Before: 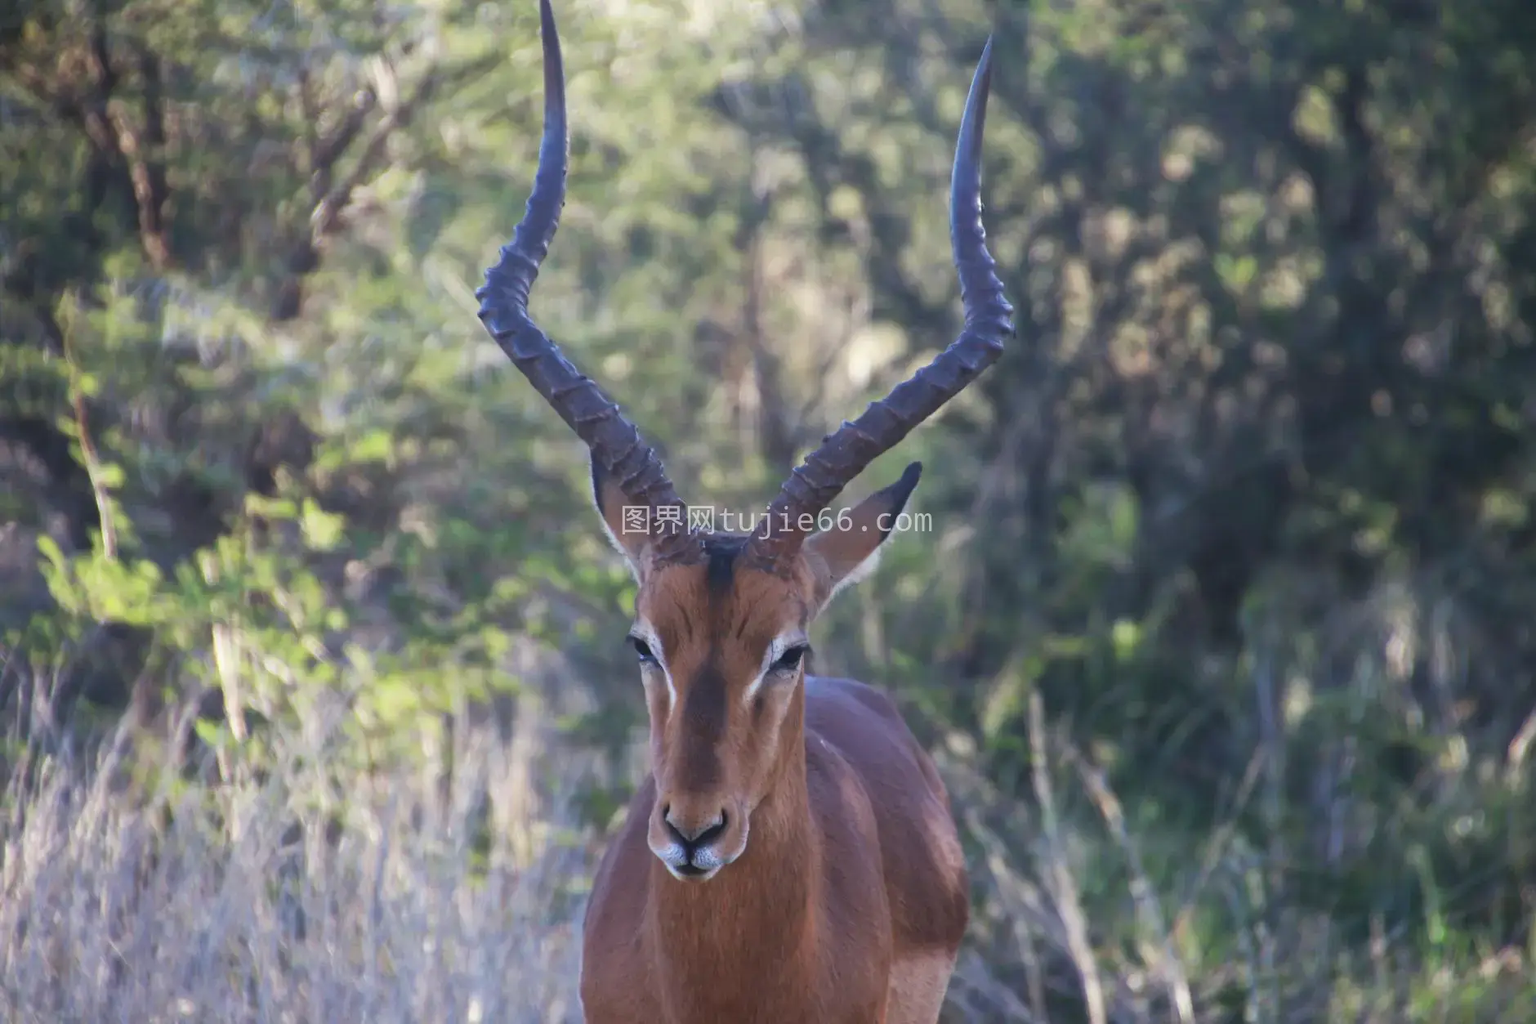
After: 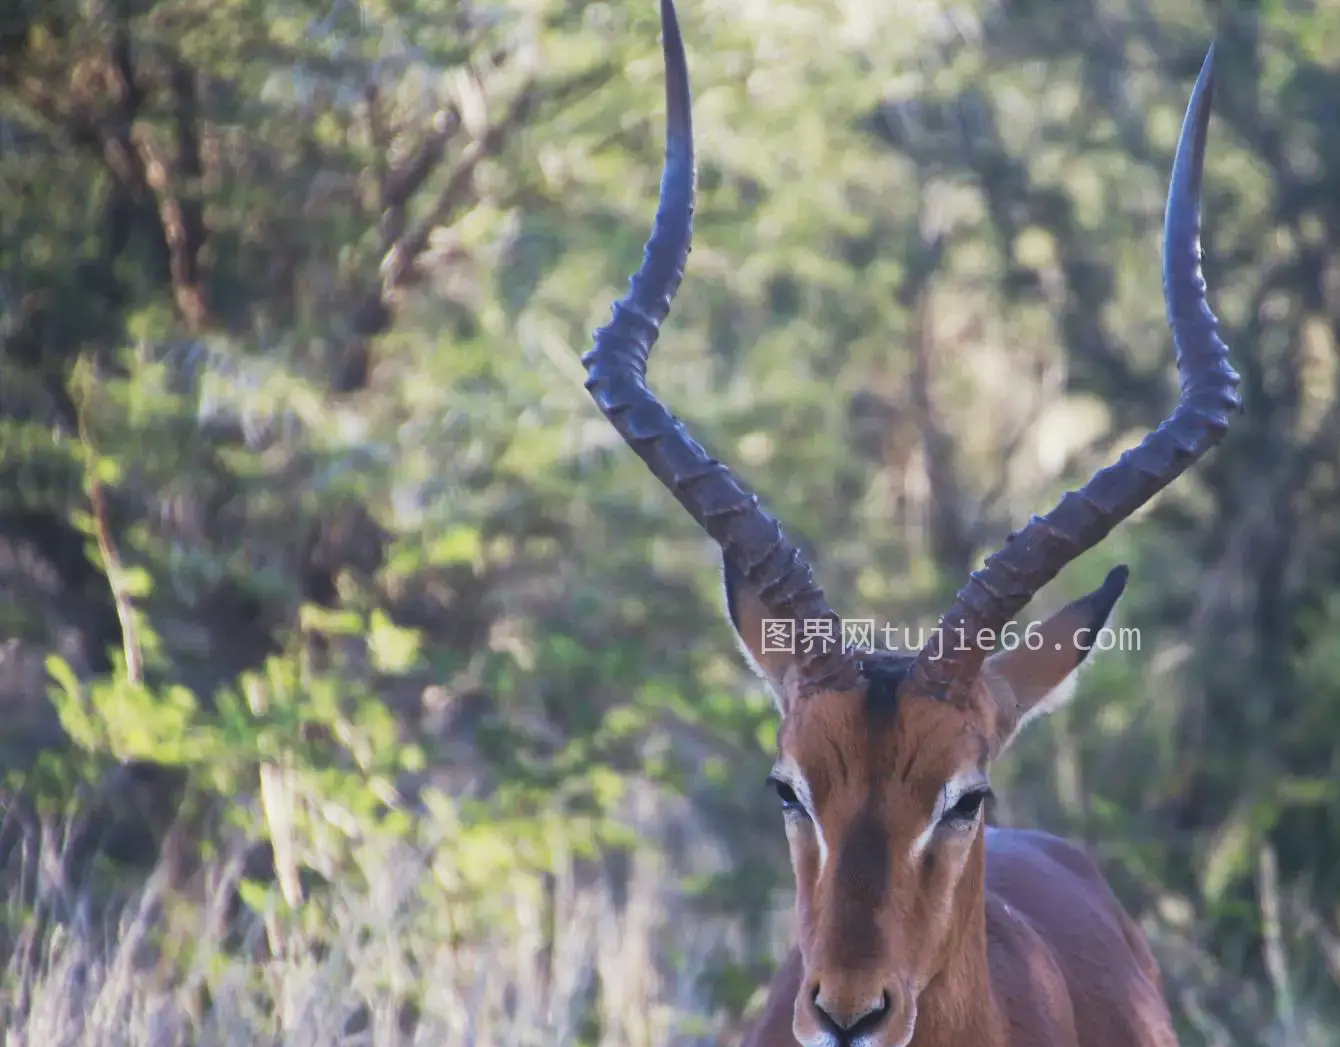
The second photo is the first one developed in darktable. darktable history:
tone curve: curves: ch0 [(0, 0.045) (0.155, 0.169) (0.46, 0.466) (0.751, 0.788) (1, 0.961)]; ch1 [(0, 0) (0.43, 0.408) (0.472, 0.469) (0.505, 0.503) (0.553, 0.563) (0.592, 0.581) (0.631, 0.625) (1, 1)]; ch2 [(0, 0) (0.505, 0.495) (0.55, 0.557) (0.583, 0.573) (1, 1)], preserve colors none
crop: right 28.693%, bottom 16.415%
base curve: preserve colors none
